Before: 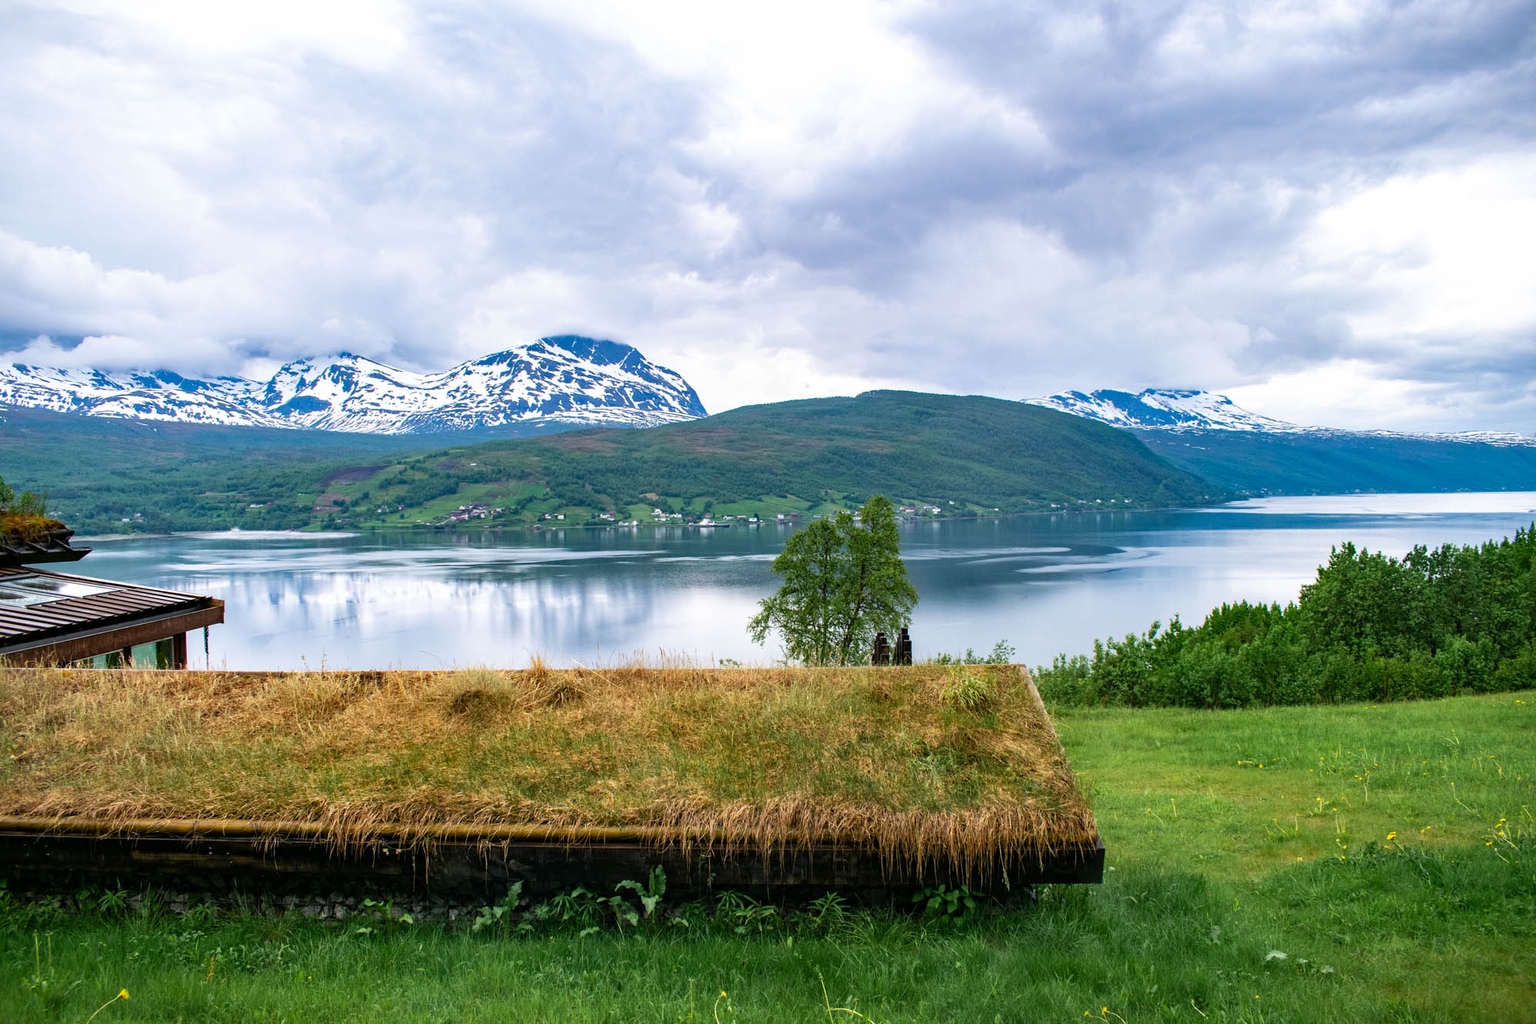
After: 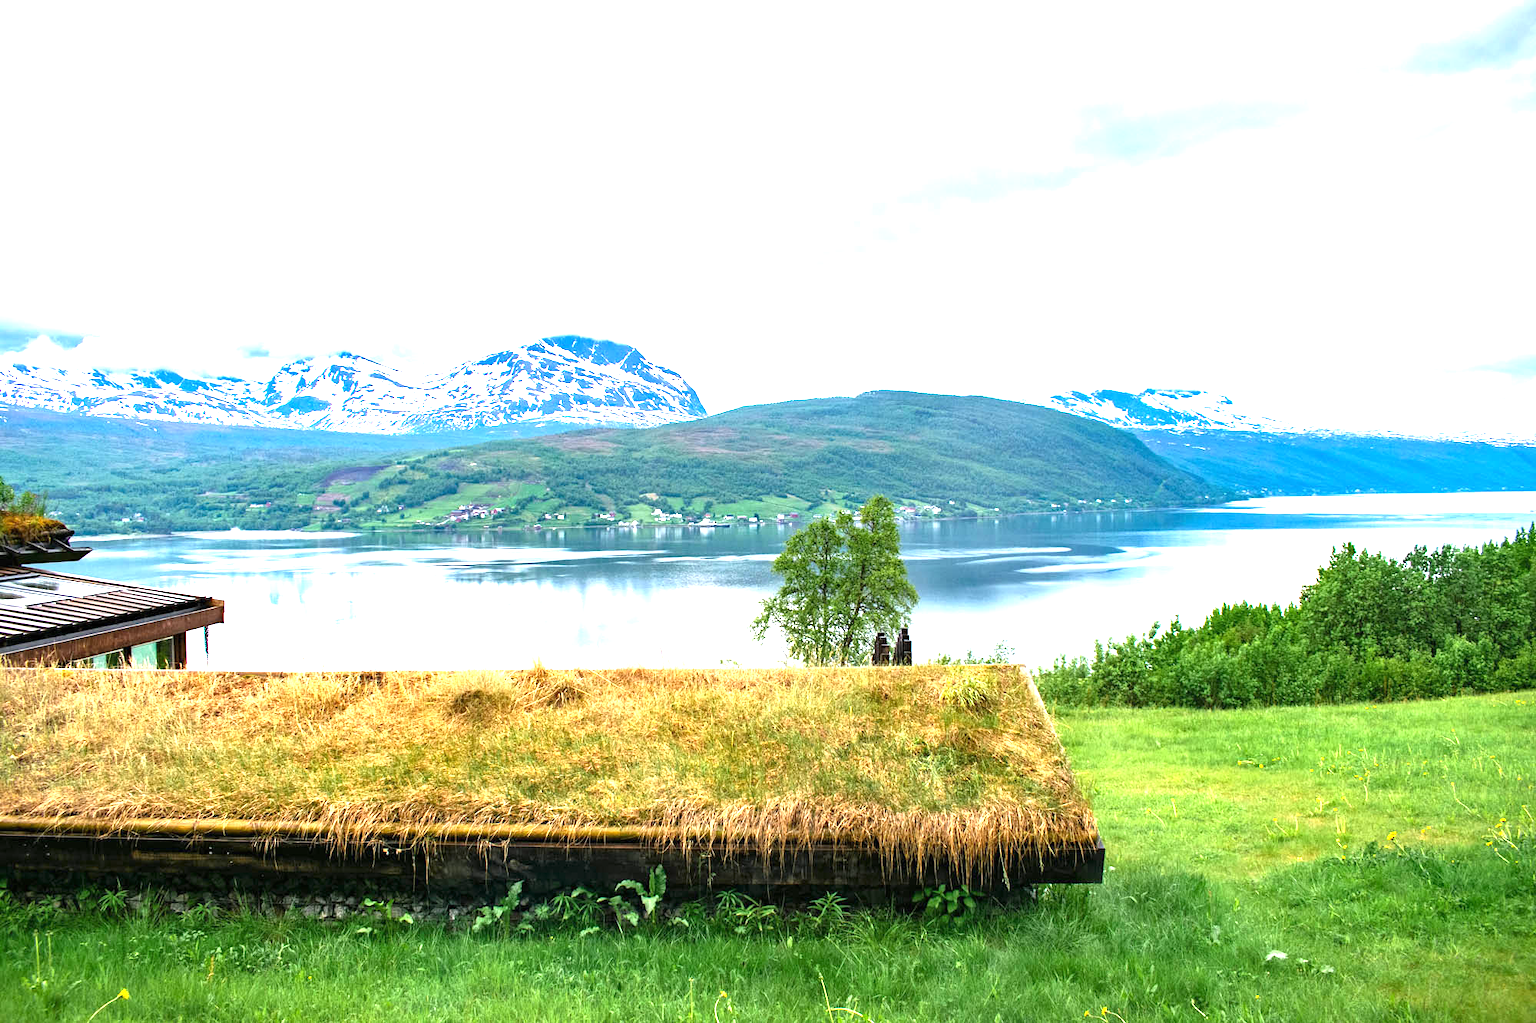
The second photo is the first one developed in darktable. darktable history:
exposure: black level correction 0, exposure 1.531 EV, compensate highlight preservation false
